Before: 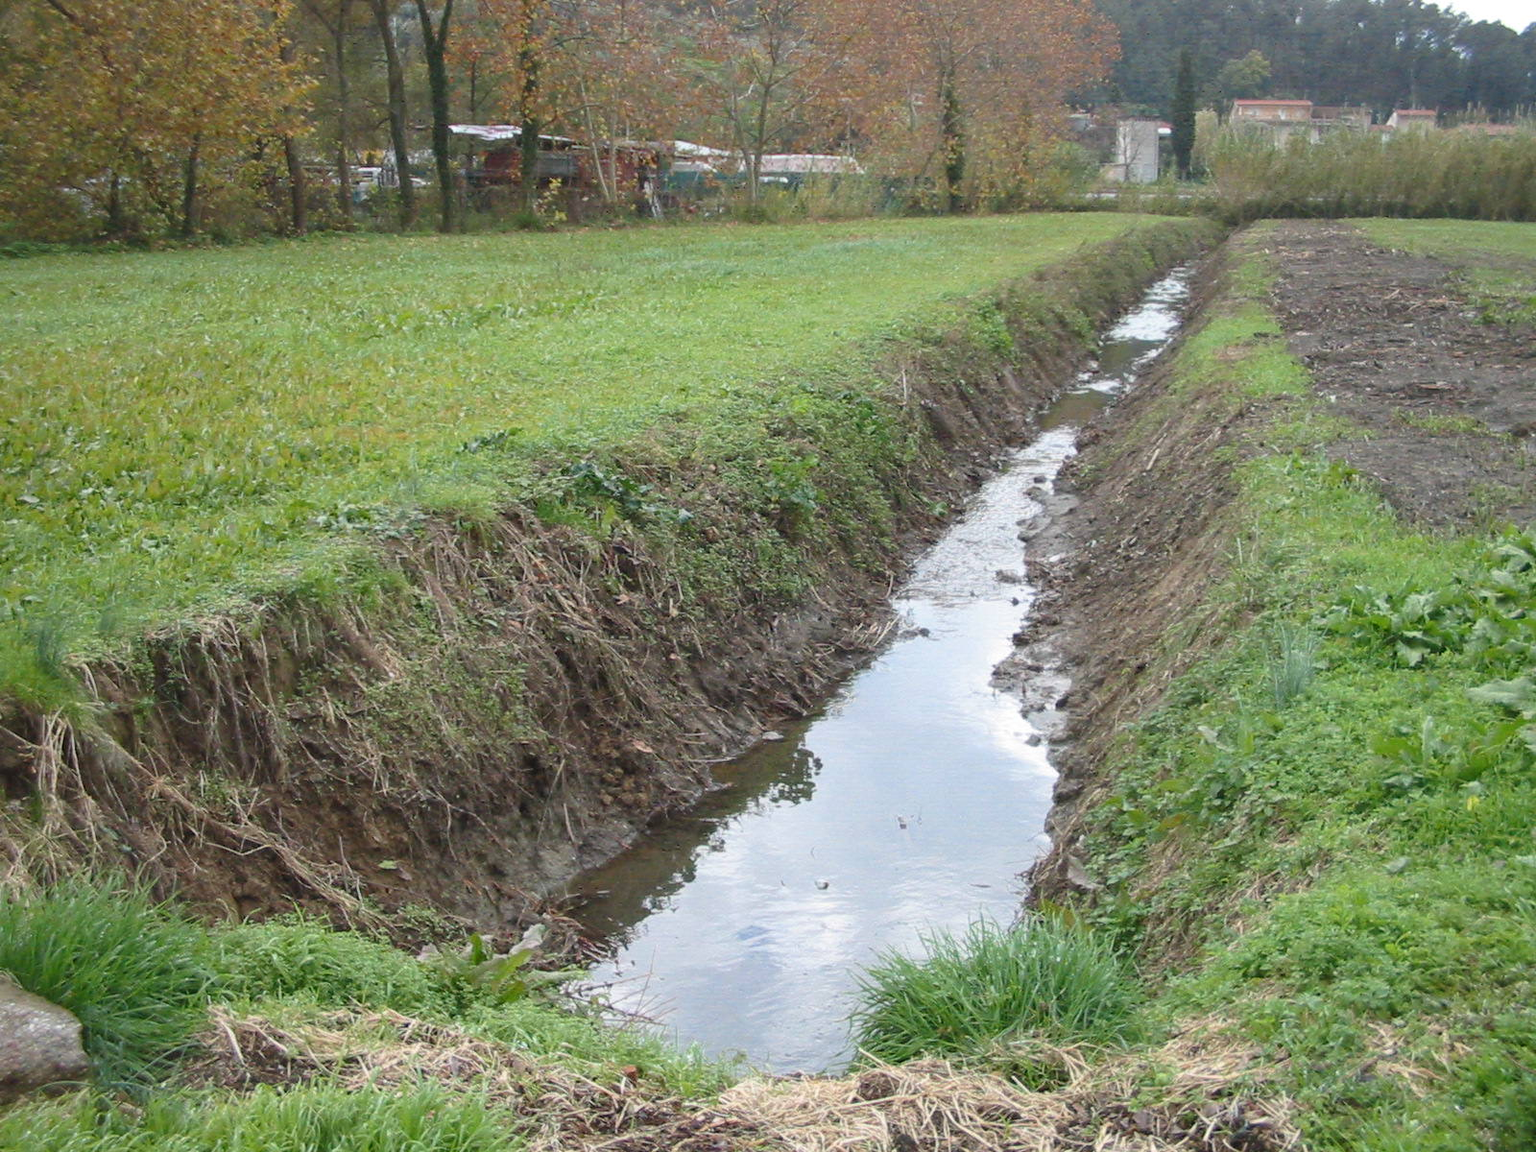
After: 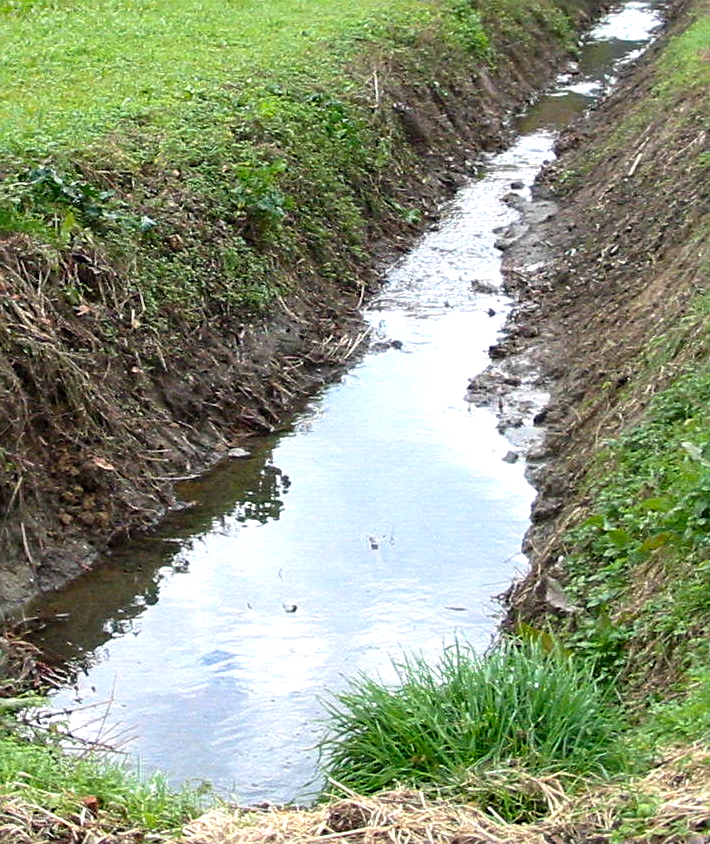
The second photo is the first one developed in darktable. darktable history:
sharpen: radius 2.167, amount 0.381, threshold 0
crop: left 35.432%, top 26.233%, right 20.145%, bottom 3.432%
color balance: lift [0.991, 1, 1, 1], gamma [0.996, 1, 1, 1], input saturation 98.52%, contrast 20.34%, output saturation 103.72%
